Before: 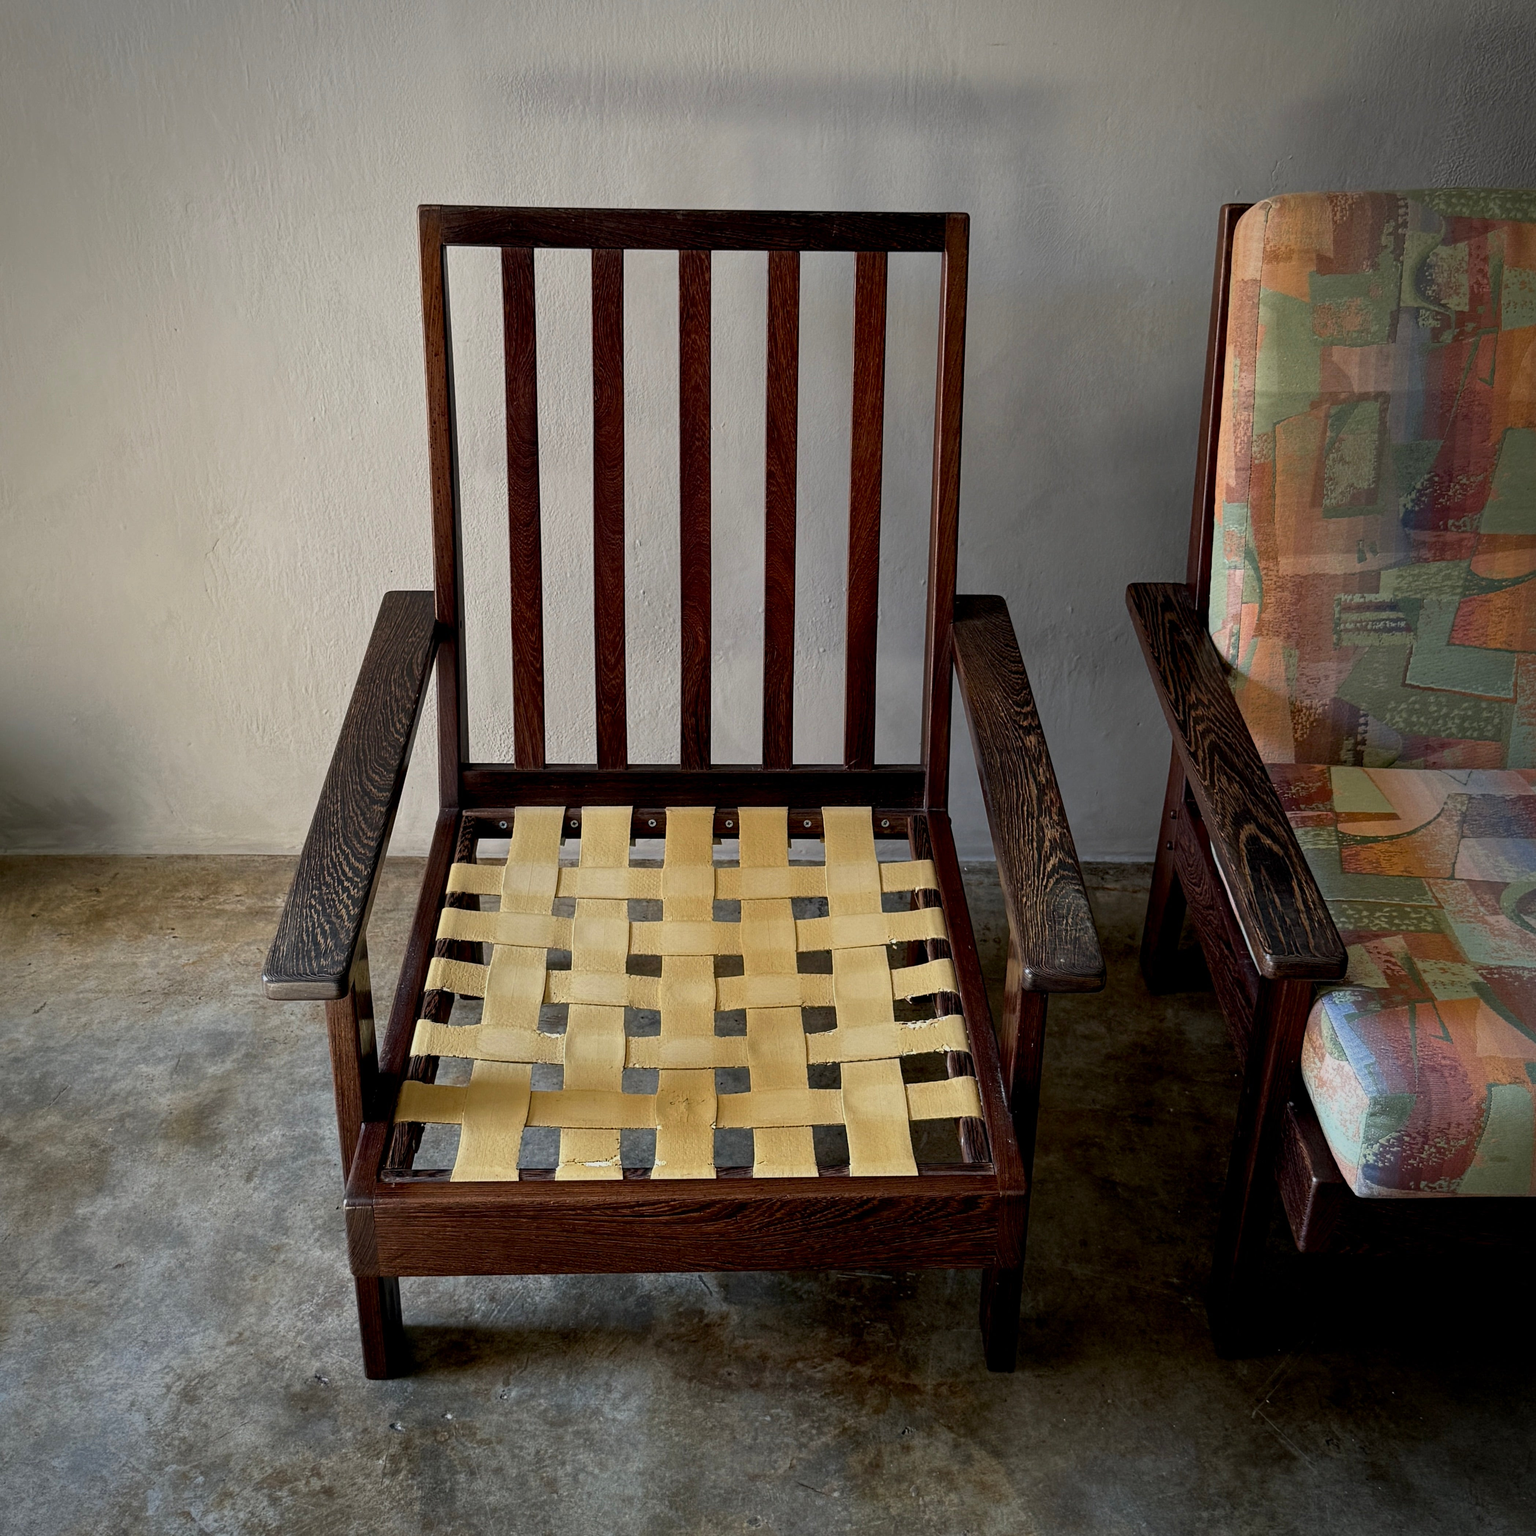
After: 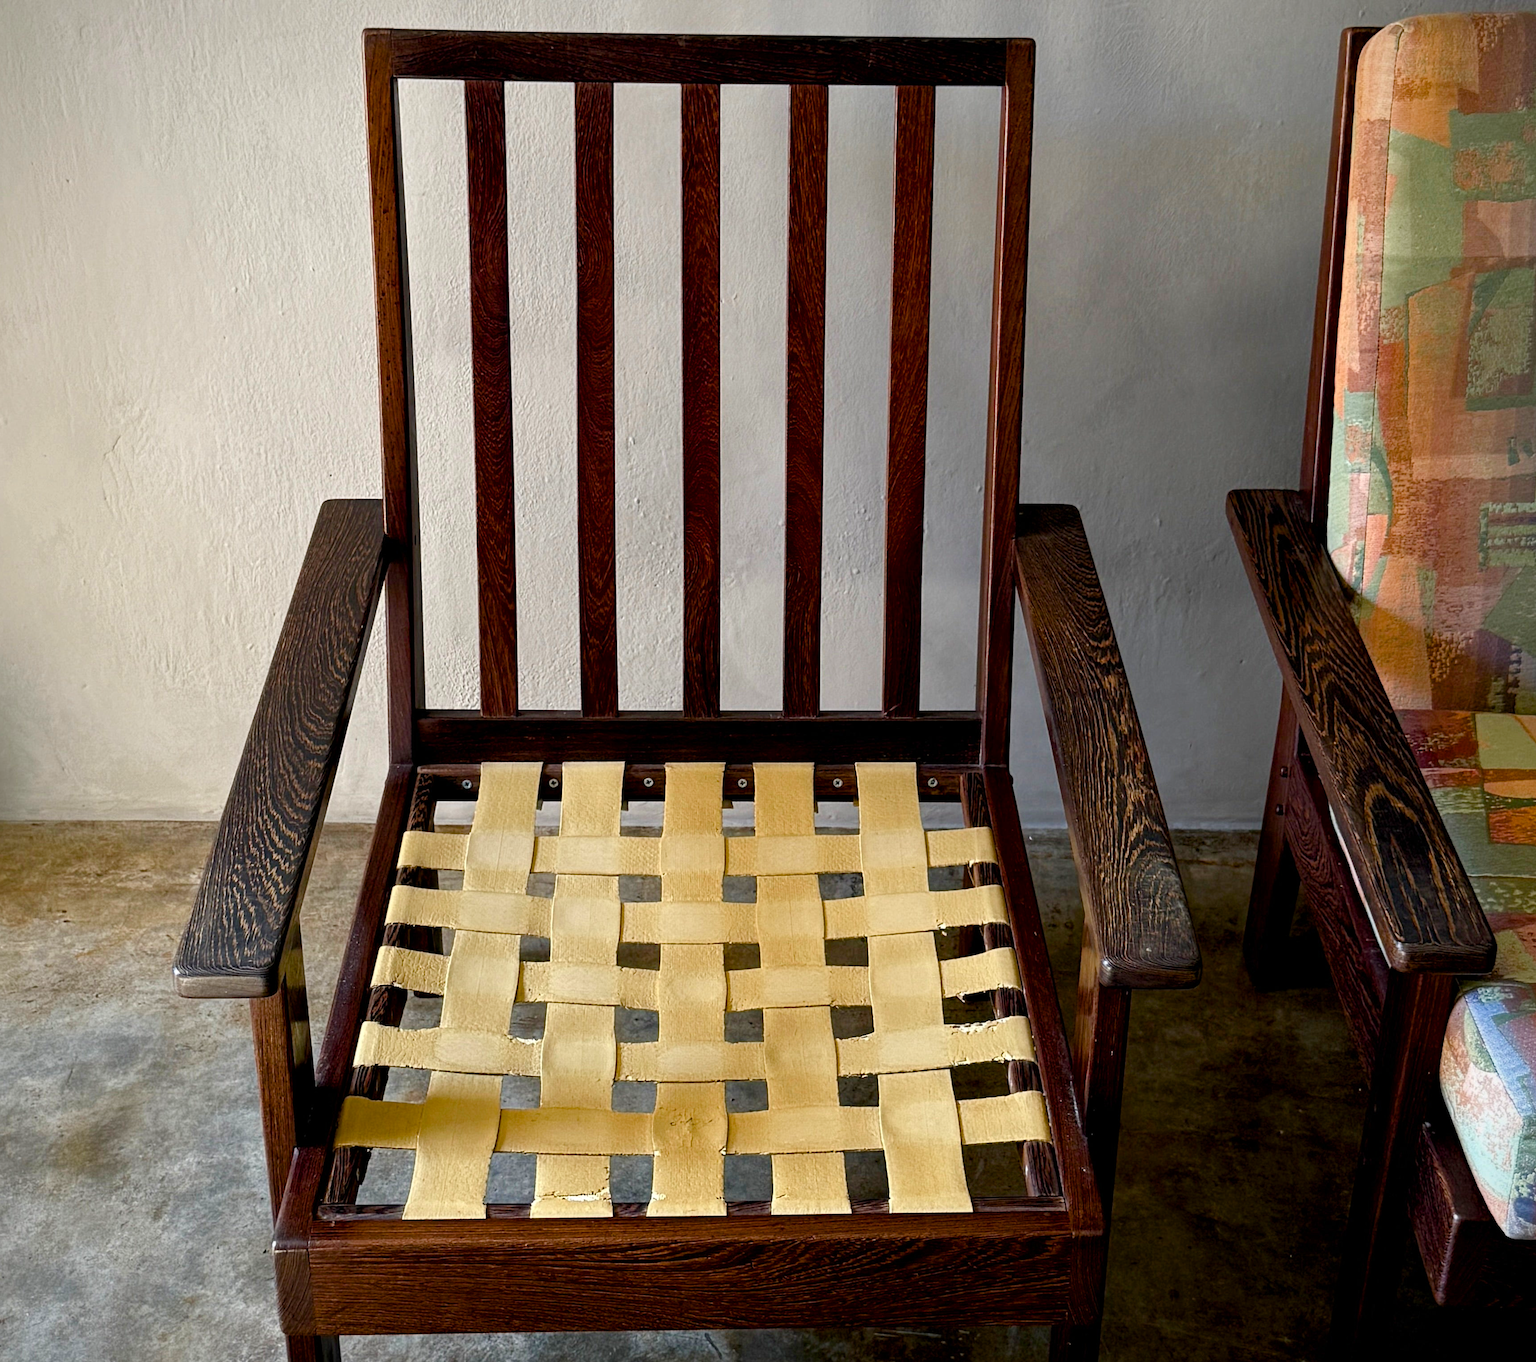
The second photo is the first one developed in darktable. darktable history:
crop: left 7.856%, top 11.836%, right 10.12%, bottom 15.387%
color balance rgb: perceptual saturation grading › global saturation 25%, perceptual saturation grading › highlights -50%, perceptual saturation grading › shadows 30%, perceptual brilliance grading › global brilliance 12%, global vibrance 20%
